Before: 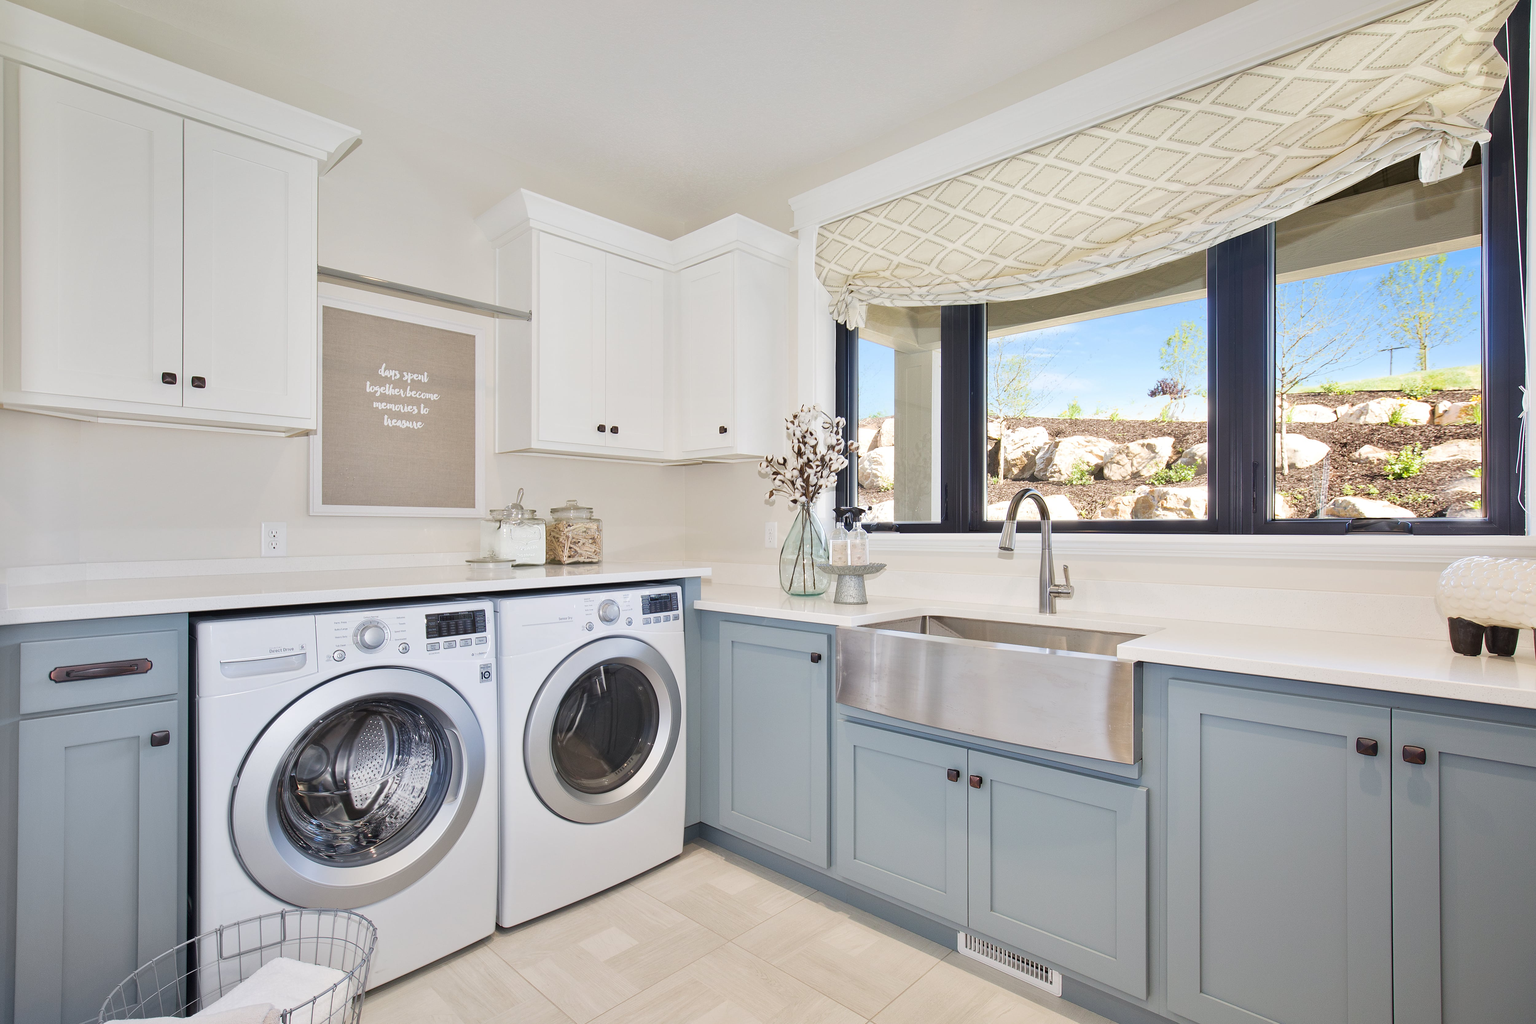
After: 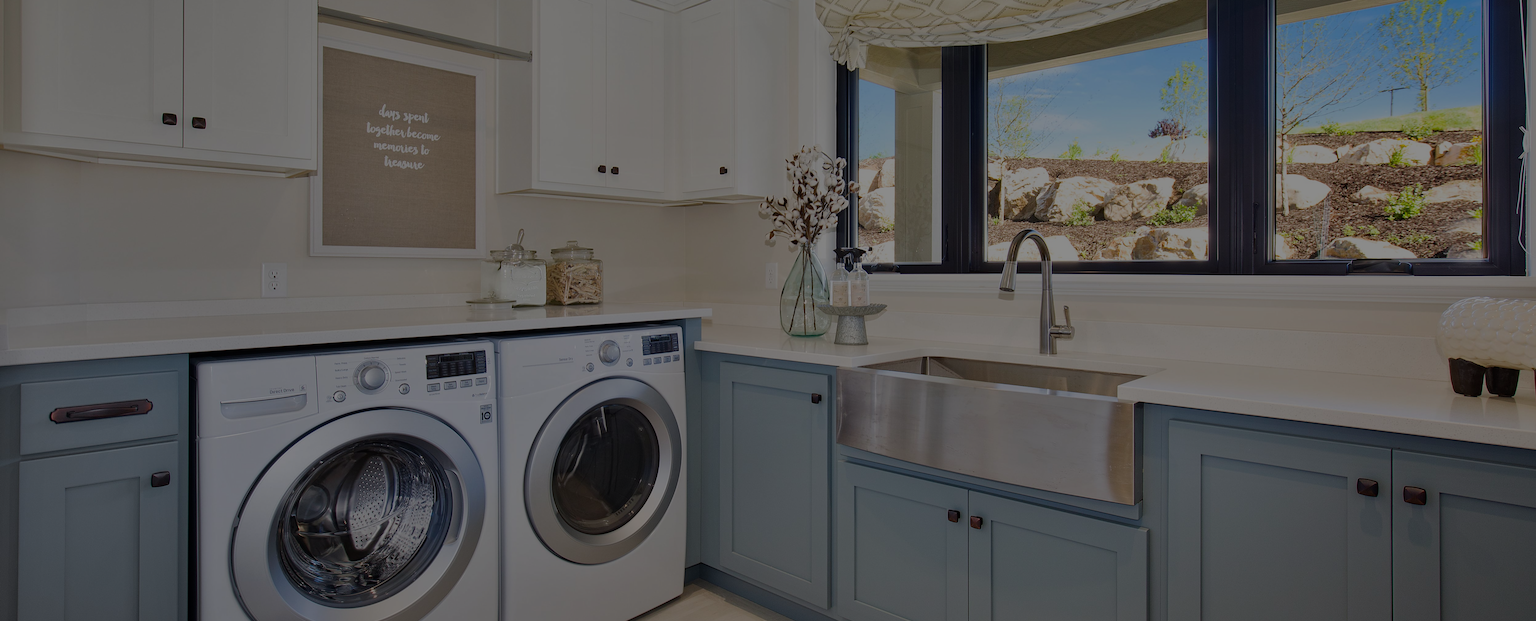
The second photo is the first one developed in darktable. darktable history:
haze removal: compatibility mode true, adaptive false
contrast brightness saturation: contrast 0.04, saturation 0.16
exposure: exposure -2.002 EV, compensate highlight preservation false
crop and rotate: top 25.357%, bottom 13.942%
